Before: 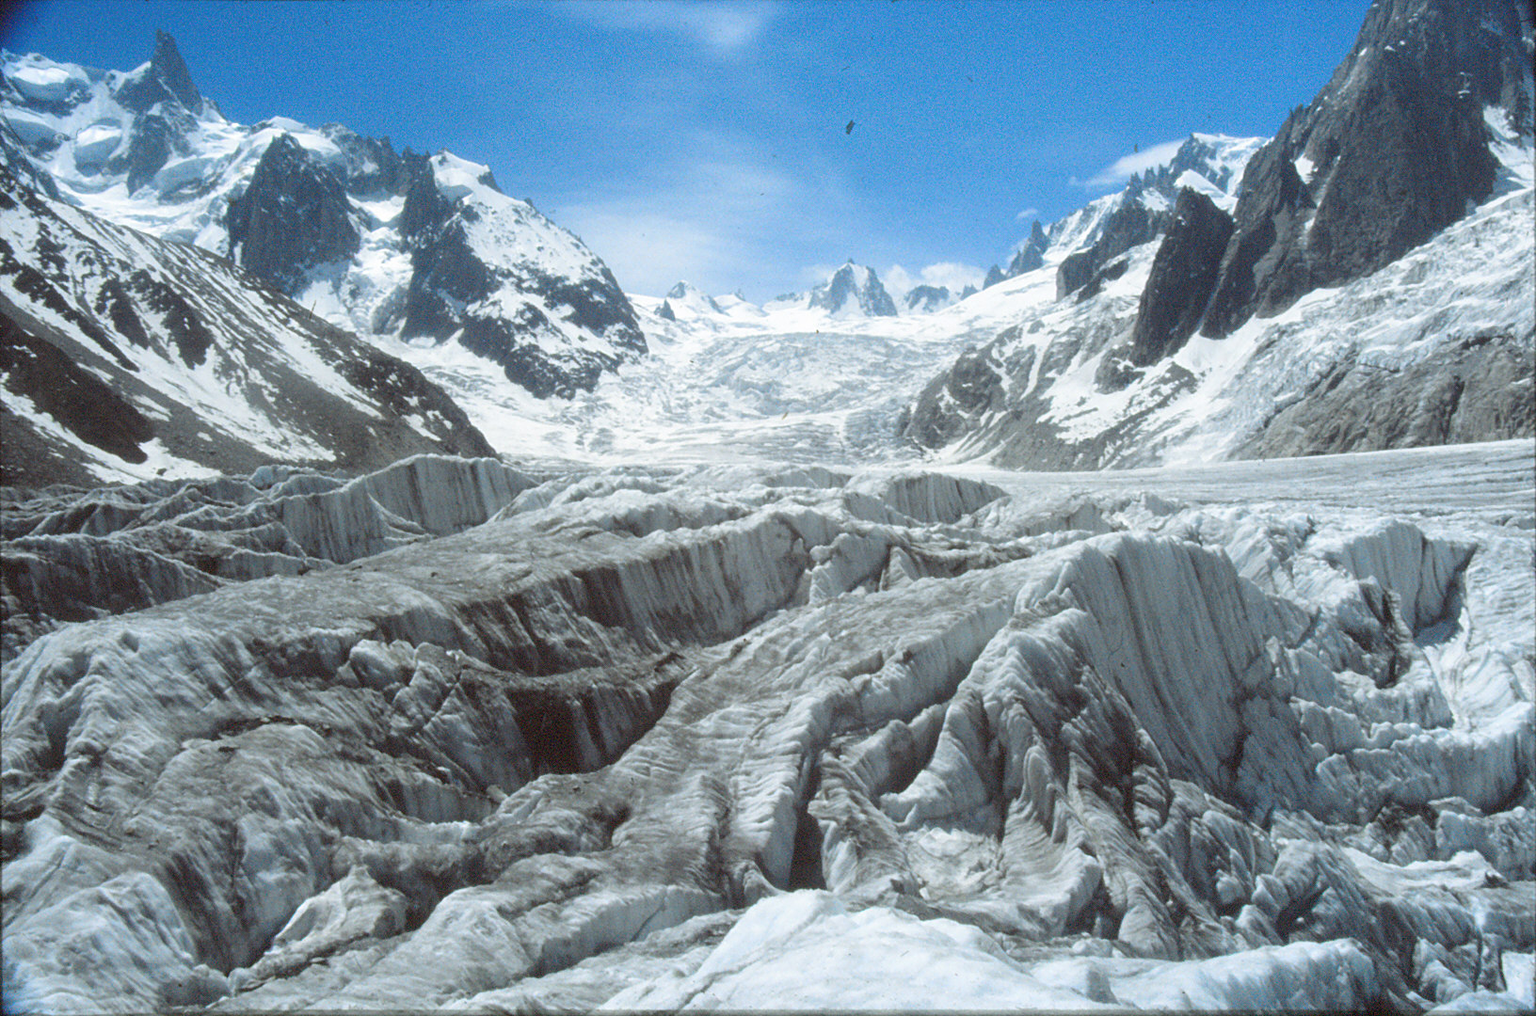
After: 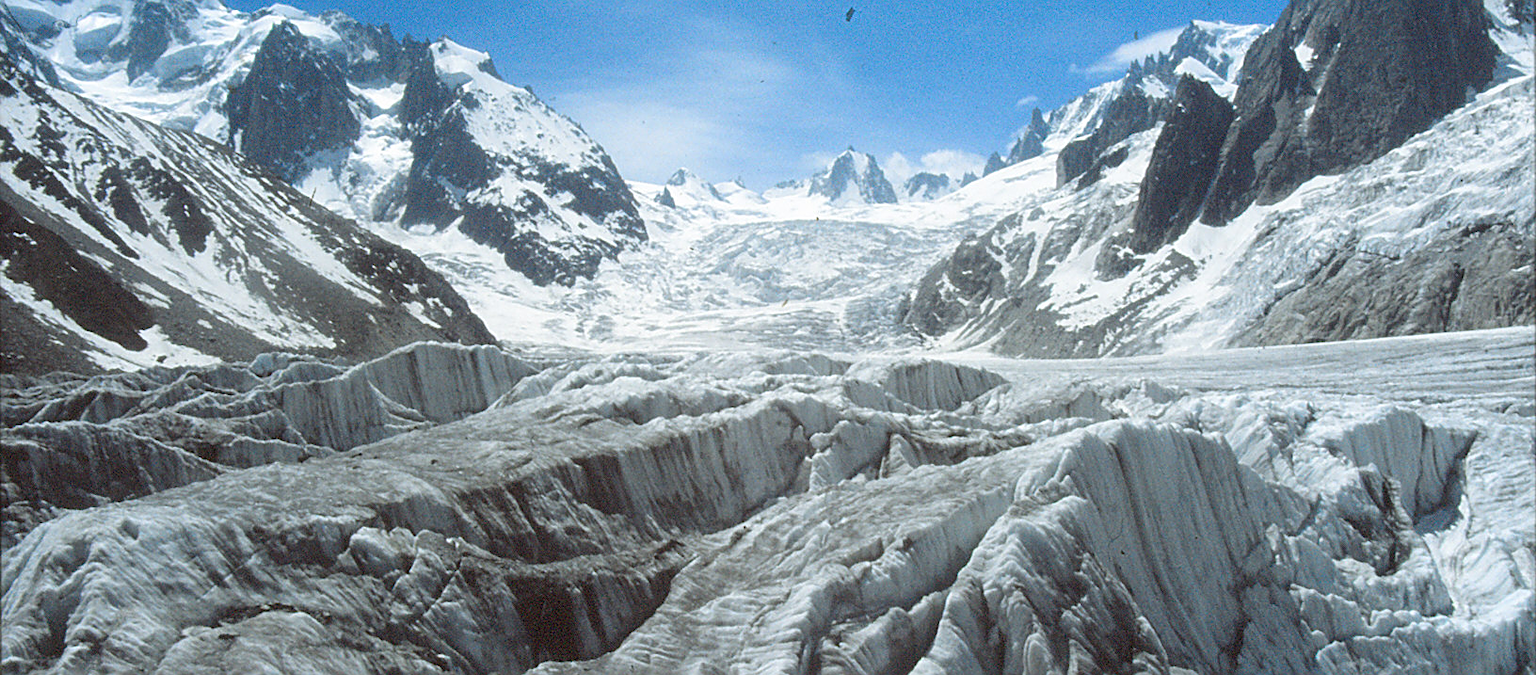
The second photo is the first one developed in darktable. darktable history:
crop: top 11.155%, bottom 22.325%
sharpen: on, module defaults
